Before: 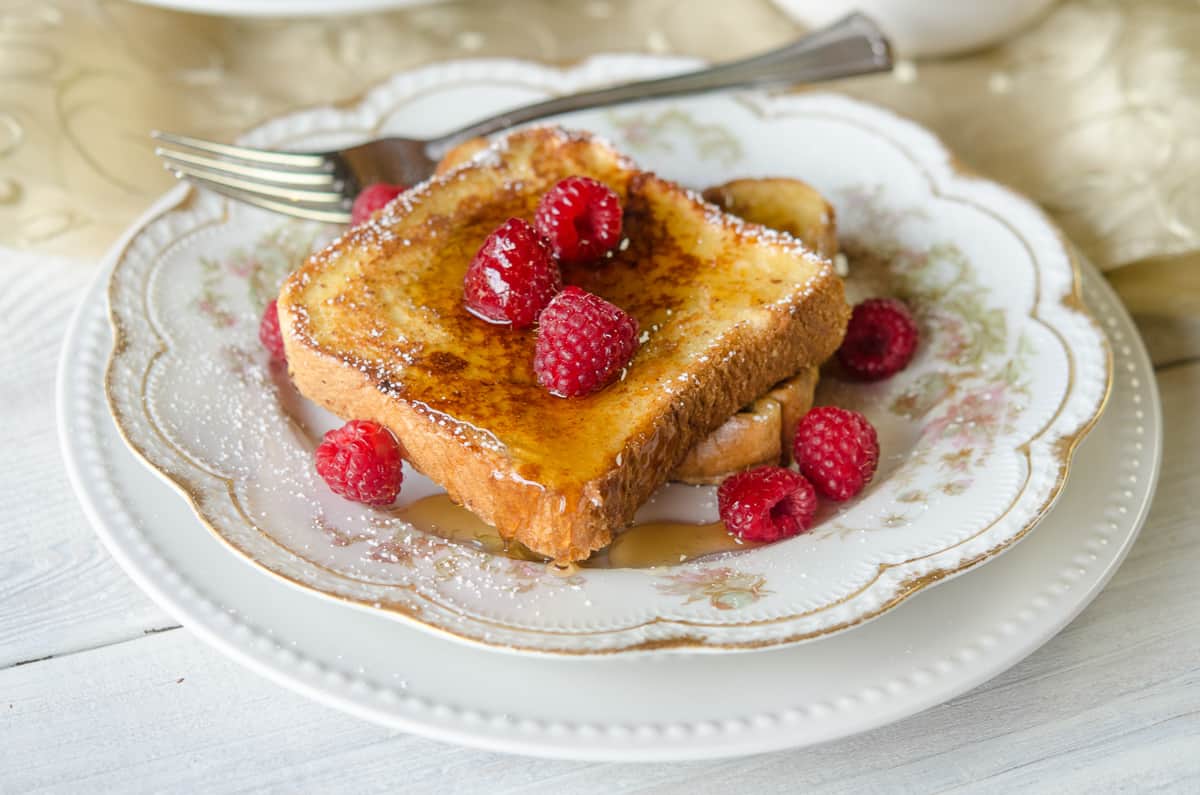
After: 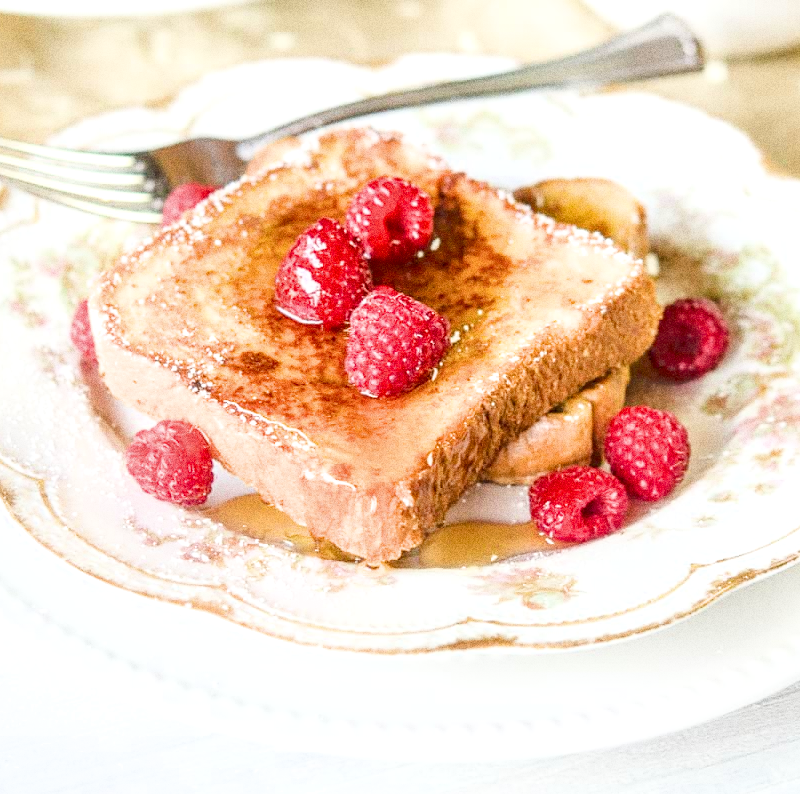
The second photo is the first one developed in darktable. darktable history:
grain: coarseness 0.09 ISO, strength 40%
tone equalizer: -8 EV -0.528 EV, -7 EV -0.319 EV, -6 EV -0.083 EV, -5 EV 0.413 EV, -4 EV 0.985 EV, -3 EV 0.791 EV, -2 EV -0.01 EV, -1 EV 0.14 EV, +0 EV -0.012 EV, smoothing 1
filmic rgb: white relative exposure 3.9 EV, hardness 4.26
exposure: black level correction 0.001, exposure 1.719 EV, compensate exposure bias true, compensate highlight preservation false
local contrast: detail 130%
crop and rotate: left 15.754%, right 17.579%
